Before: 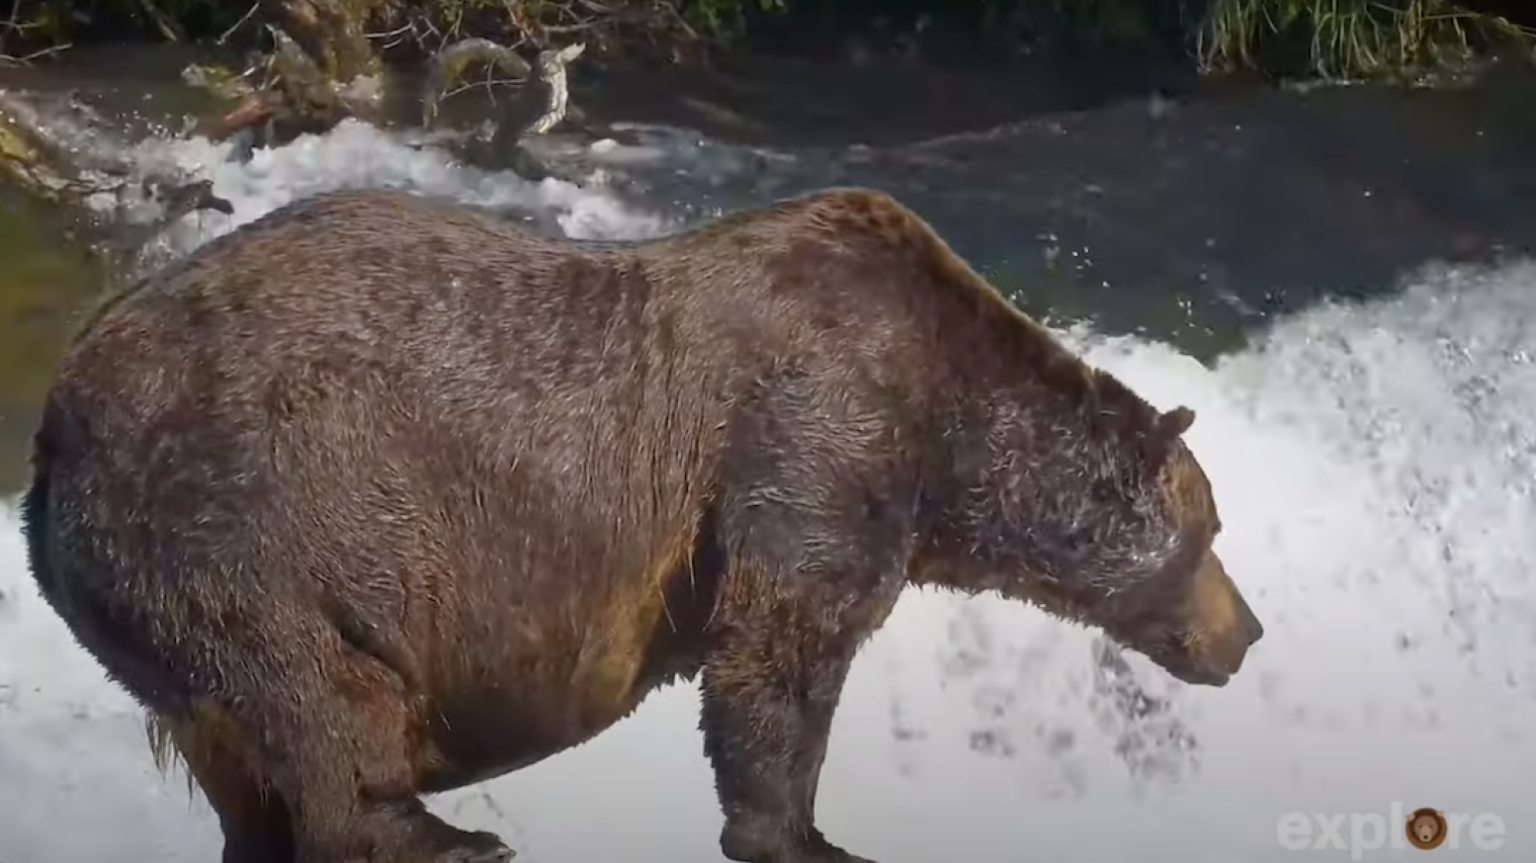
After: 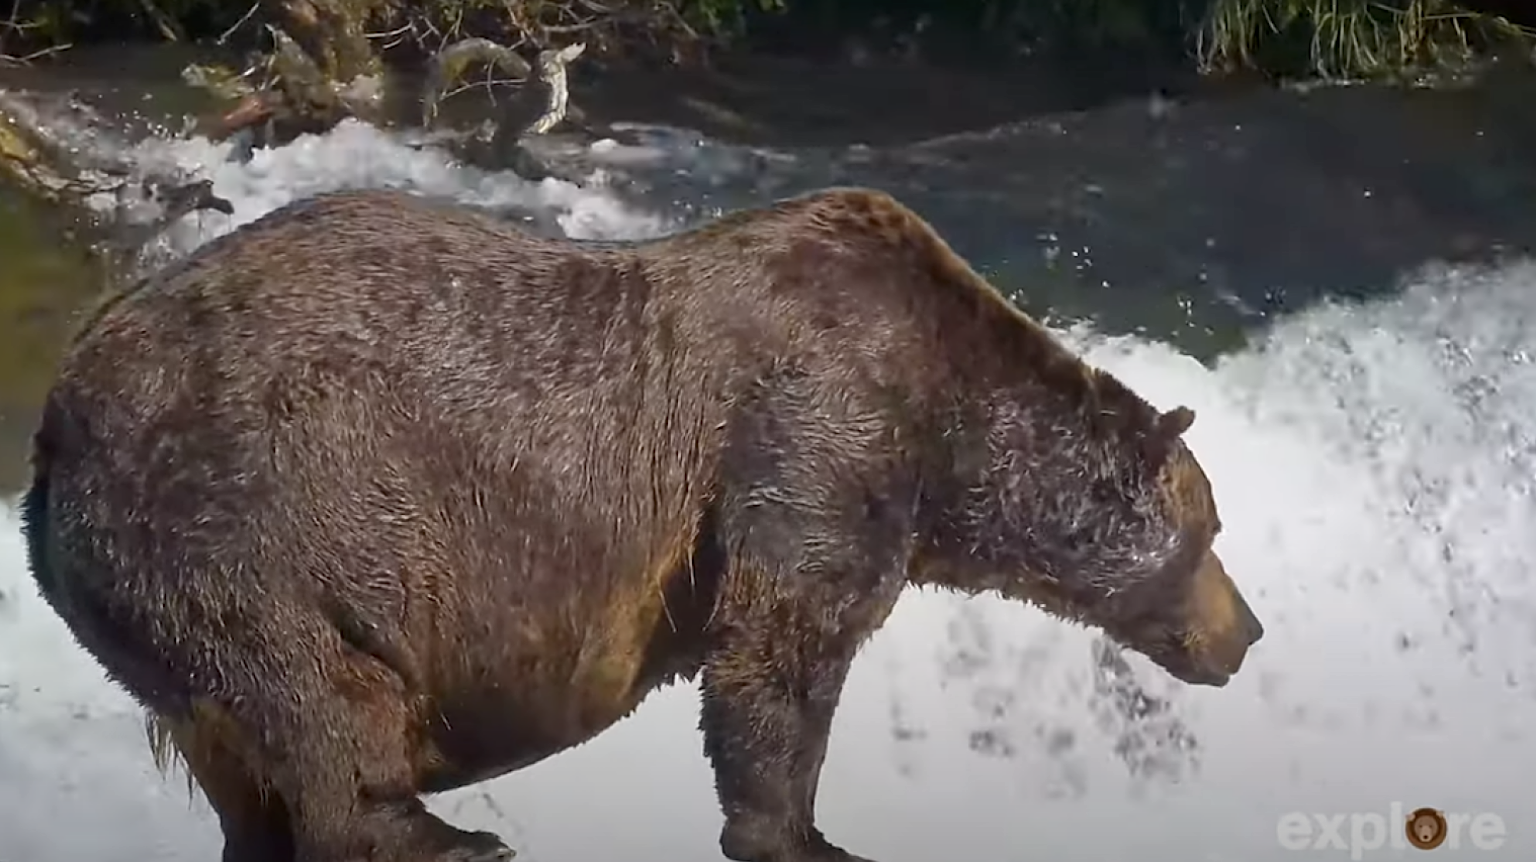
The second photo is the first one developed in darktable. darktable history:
local contrast: mode bilateral grid, contrast 19, coarseness 50, detail 120%, midtone range 0.2
crop: bottom 0.06%
sharpen: amount 0.495
